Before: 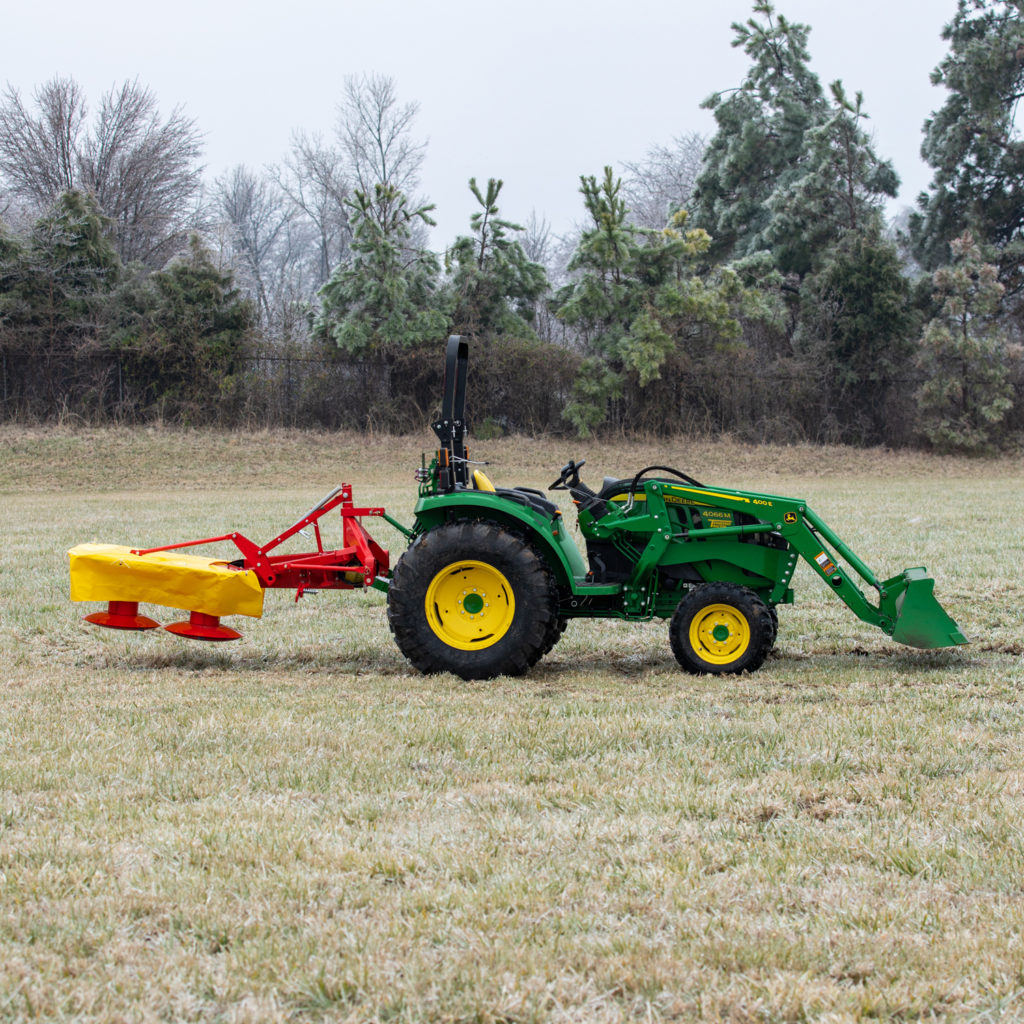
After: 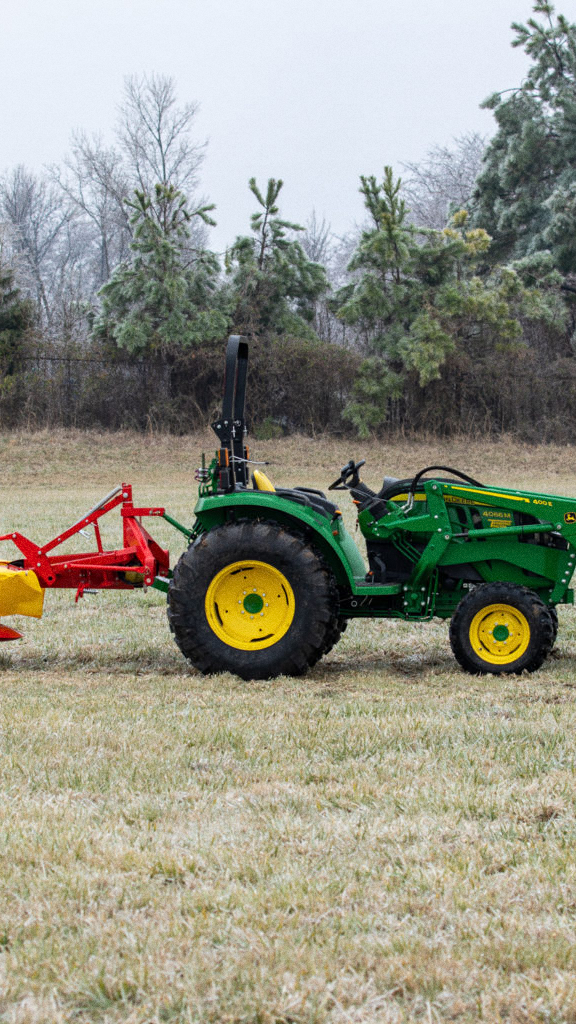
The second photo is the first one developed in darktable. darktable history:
grain: coarseness 0.09 ISO
crop: left 21.496%, right 22.254%
